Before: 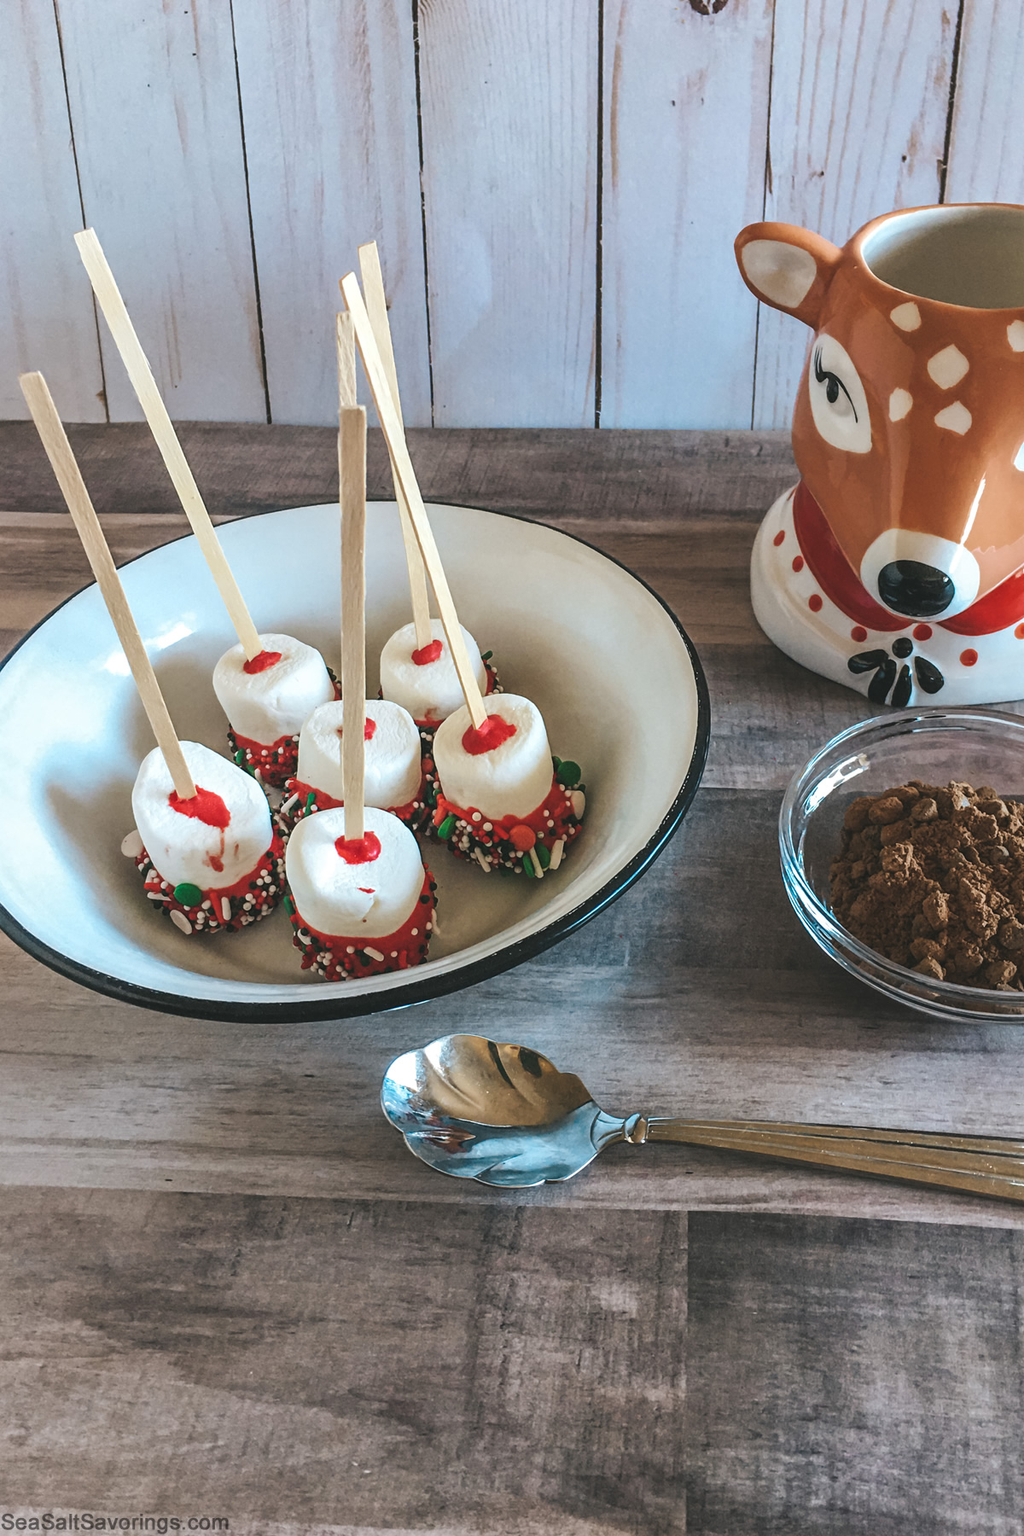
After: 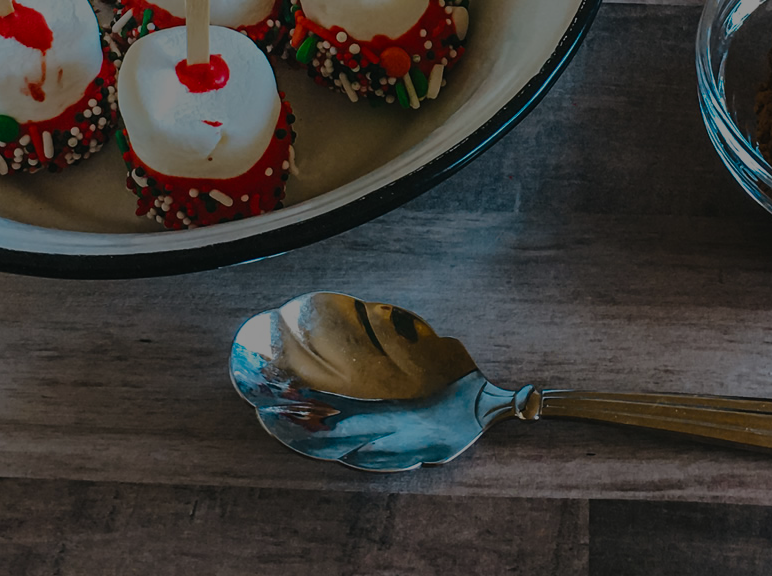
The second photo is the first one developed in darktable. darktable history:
crop: left 18.091%, top 51.13%, right 17.525%, bottom 16.85%
color balance rgb: linear chroma grading › global chroma 10%, perceptual saturation grading › global saturation 30%, global vibrance 10%
tone equalizer: -8 EV -2 EV, -7 EV -2 EV, -6 EV -2 EV, -5 EV -2 EV, -4 EV -2 EV, -3 EV -2 EV, -2 EV -2 EV, -1 EV -1.63 EV, +0 EV -2 EV
